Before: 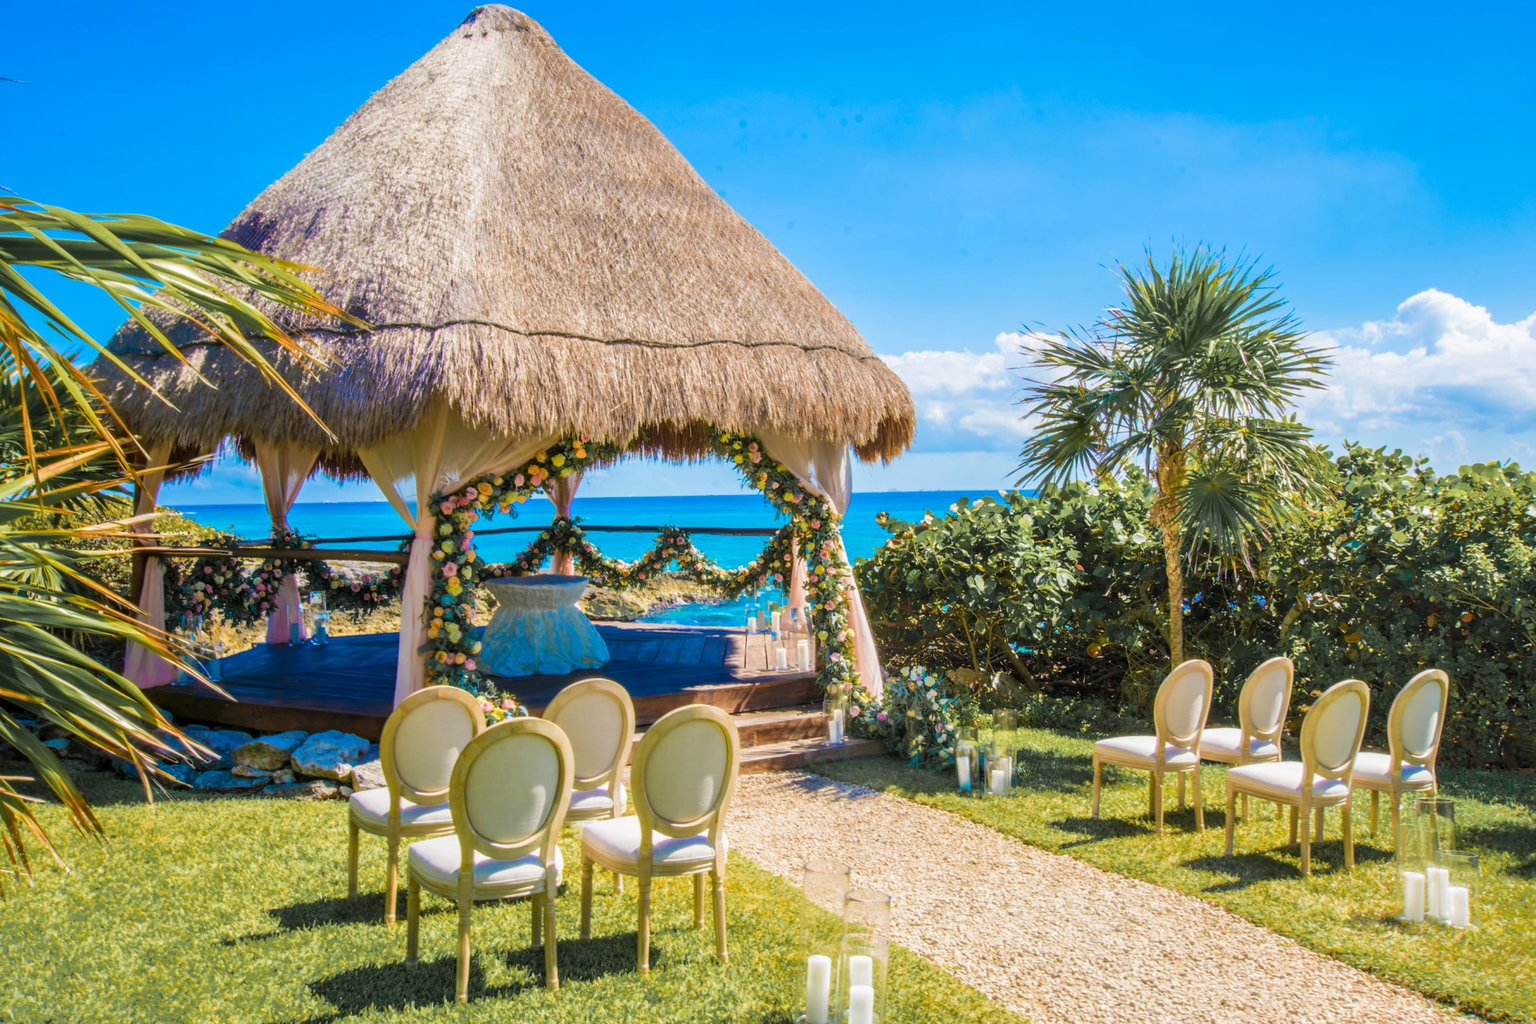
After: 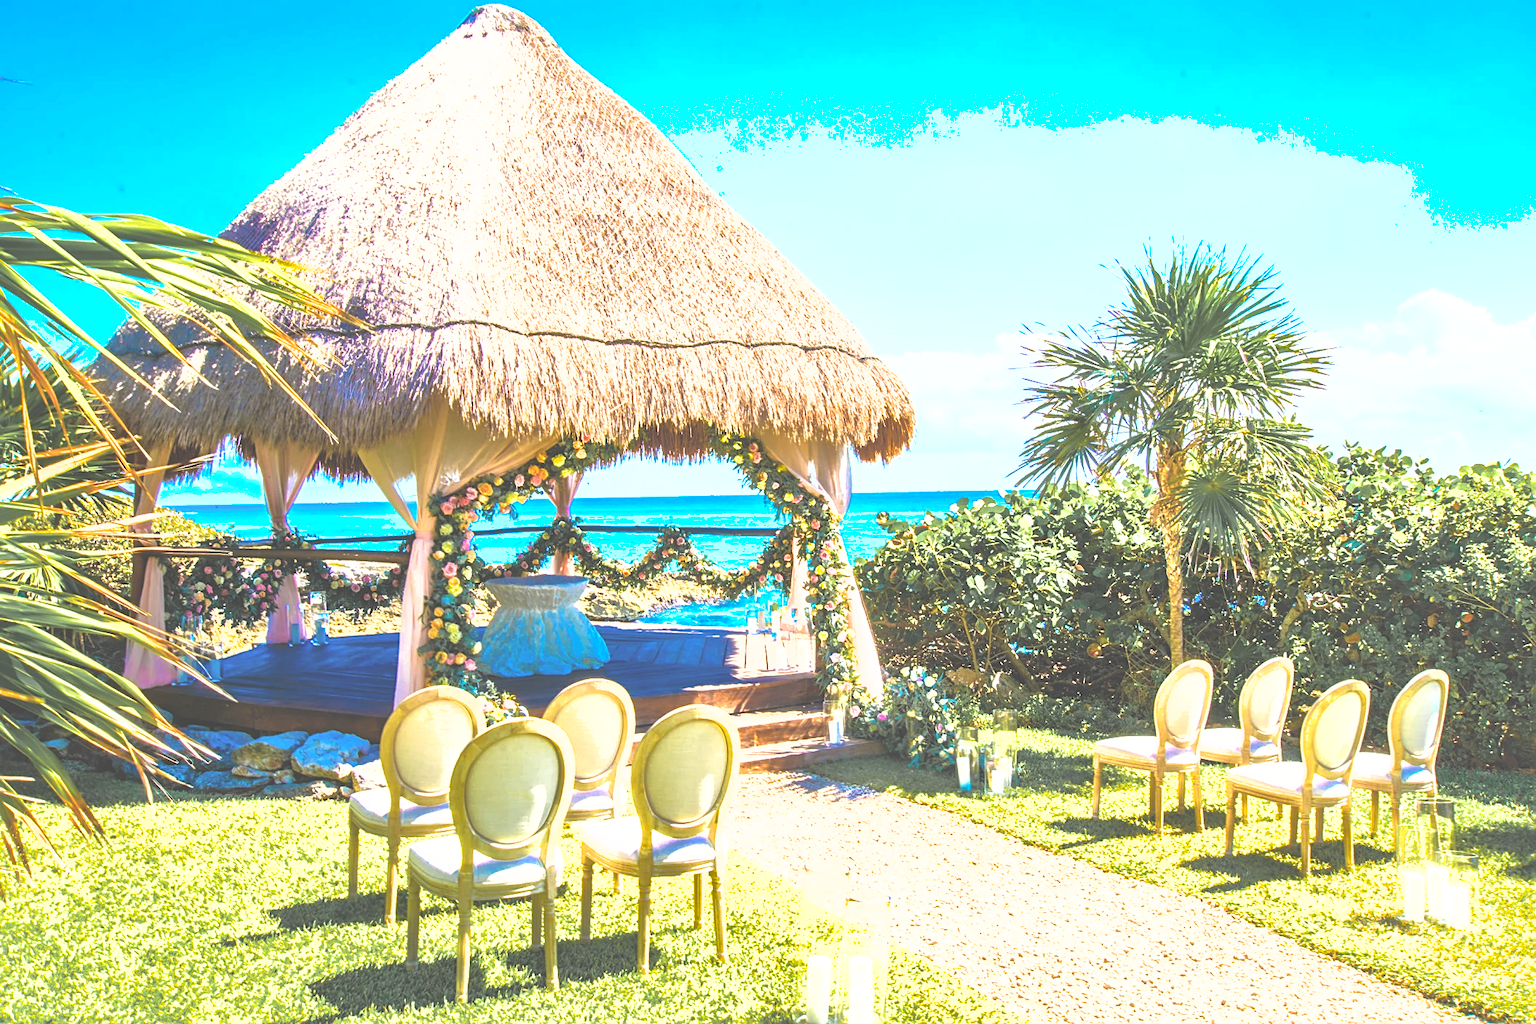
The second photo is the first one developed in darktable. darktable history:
exposure: black level correction -0.023, exposure 1.397 EV, compensate highlight preservation false
shadows and highlights: on, module defaults
sharpen: on, module defaults
color calibration: illuminant same as pipeline (D50), adaptation none (bypass), gamut compression 1.72
